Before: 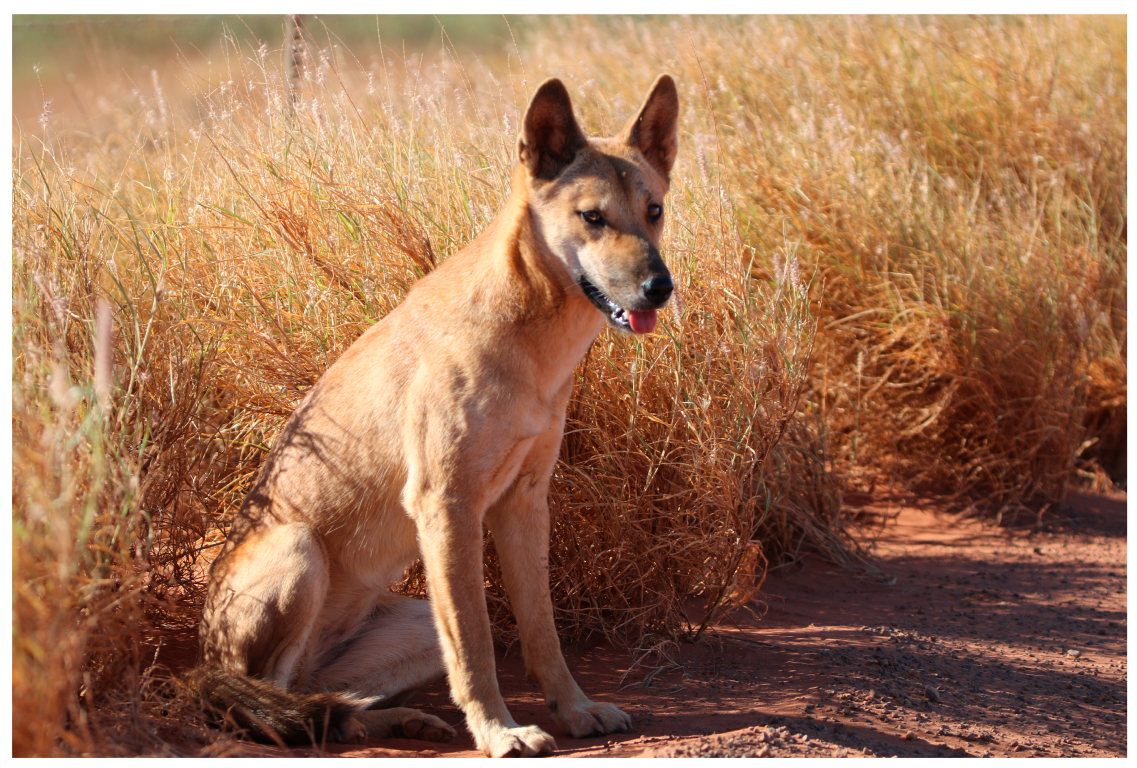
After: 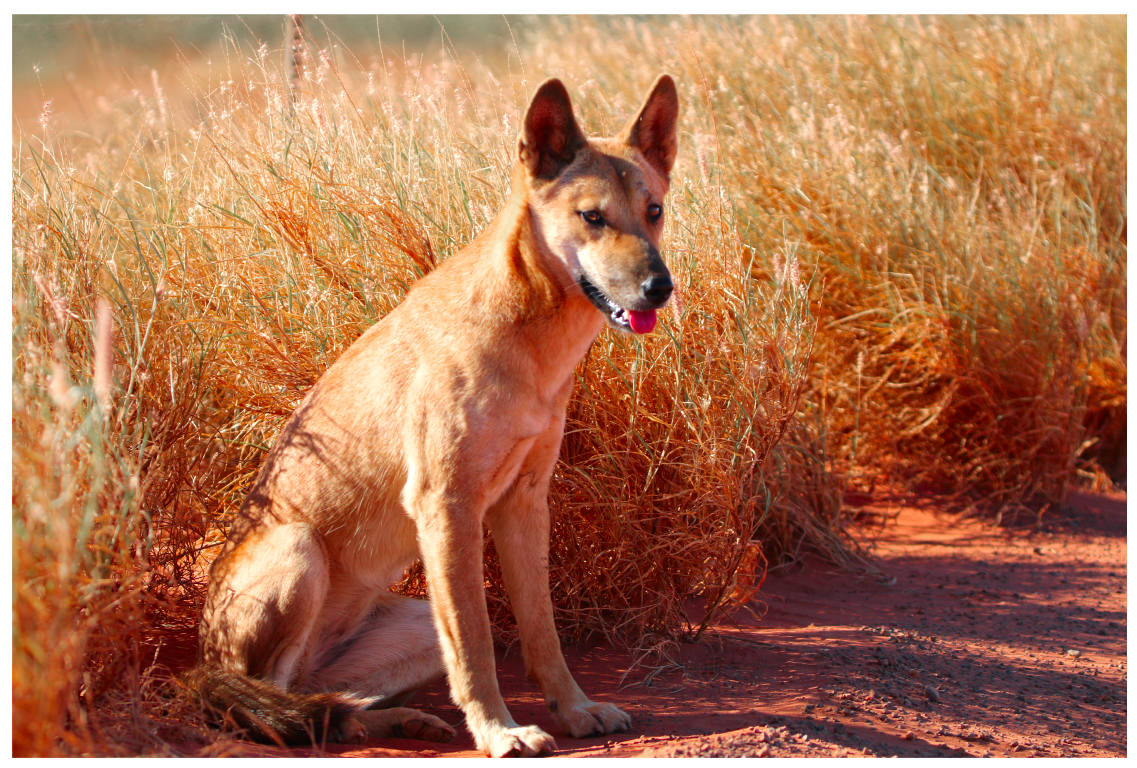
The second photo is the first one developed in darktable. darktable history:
color zones: curves: ch0 [(0, 0.48) (0.209, 0.398) (0.305, 0.332) (0.429, 0.493) (0.571, 0.5) (0.714, 0.5) (0.857, 0.5) (1, 0.48)]; ch1 [(0, 0.736) (0.143, 0.625) (0.225, 0.371) (0.429, 0.256) (0.571, 0.241) (0.714, 0.213) (0.857, 0.48) (1, 0.736)]; ch2 [(0, 0.448) (0.143, 0.498) (0.286, 0.5) (0.429, 0.5) (0.571, 0.5) (0.714, 0.5) (0.857, 0.5) (1, 0.448)]
exposure: exposure 0.507 EV, compensate highlight preservation false
